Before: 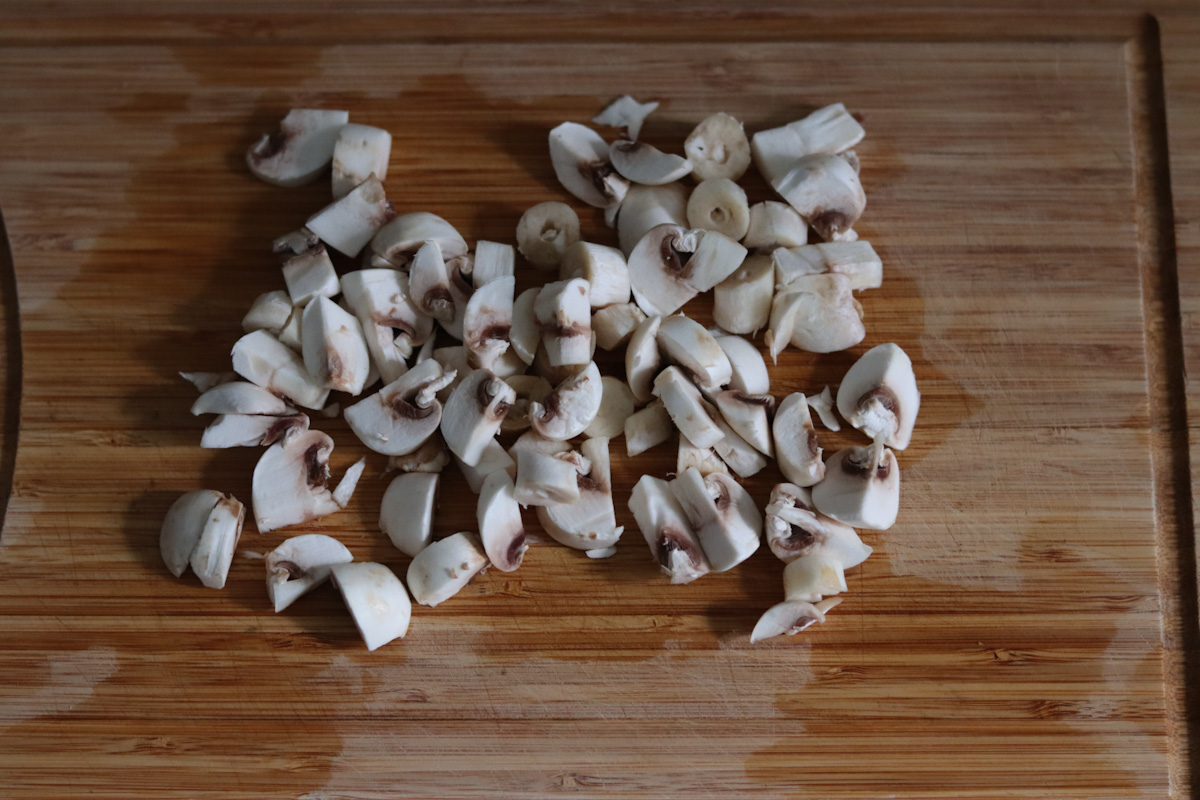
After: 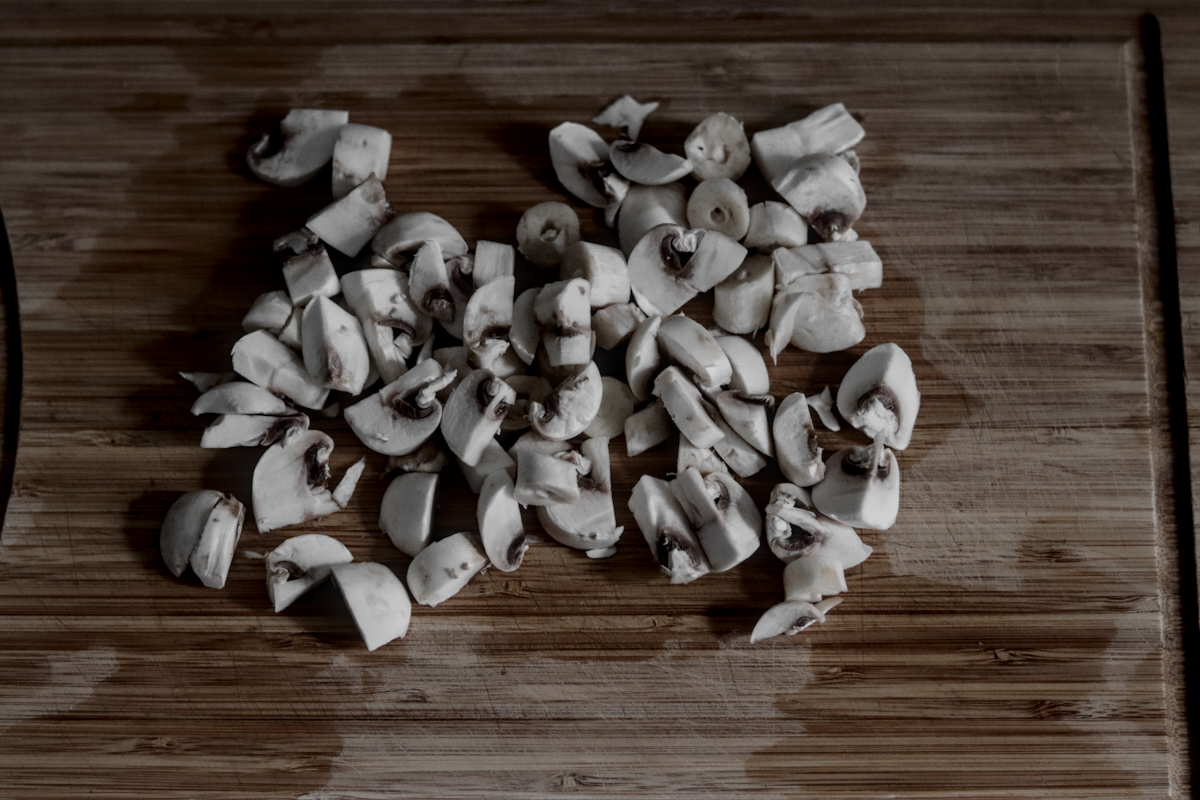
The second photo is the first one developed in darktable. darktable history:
local contrast: highlights 3%, shadows 1%, detail 133%
color zones: curves: ch0 [(0, 0.613) (0.01, 0.613) (0.245, 0.448) (0.498, 0.529) (0.642, 0.665) (0.879, 0.777) (0.99, 0.613)]; ch1 [(0, 0.035) (0.121, 0.189) (0.259, 0.197) (0.415, 0.061) (0.589, 0.022) (0.732, 0.022) (0.857, 0.026) (0.991, 0.053)]
contrast brightness saturation: contrast 0.209, brightness -0.102, saturation 0.206
filmic rgb: black relative exposure -6.61 EV, white relative exposure 4.7 EV, hardness 3.15, contrast 0.811, iterations of high-quality reconstruction 0
